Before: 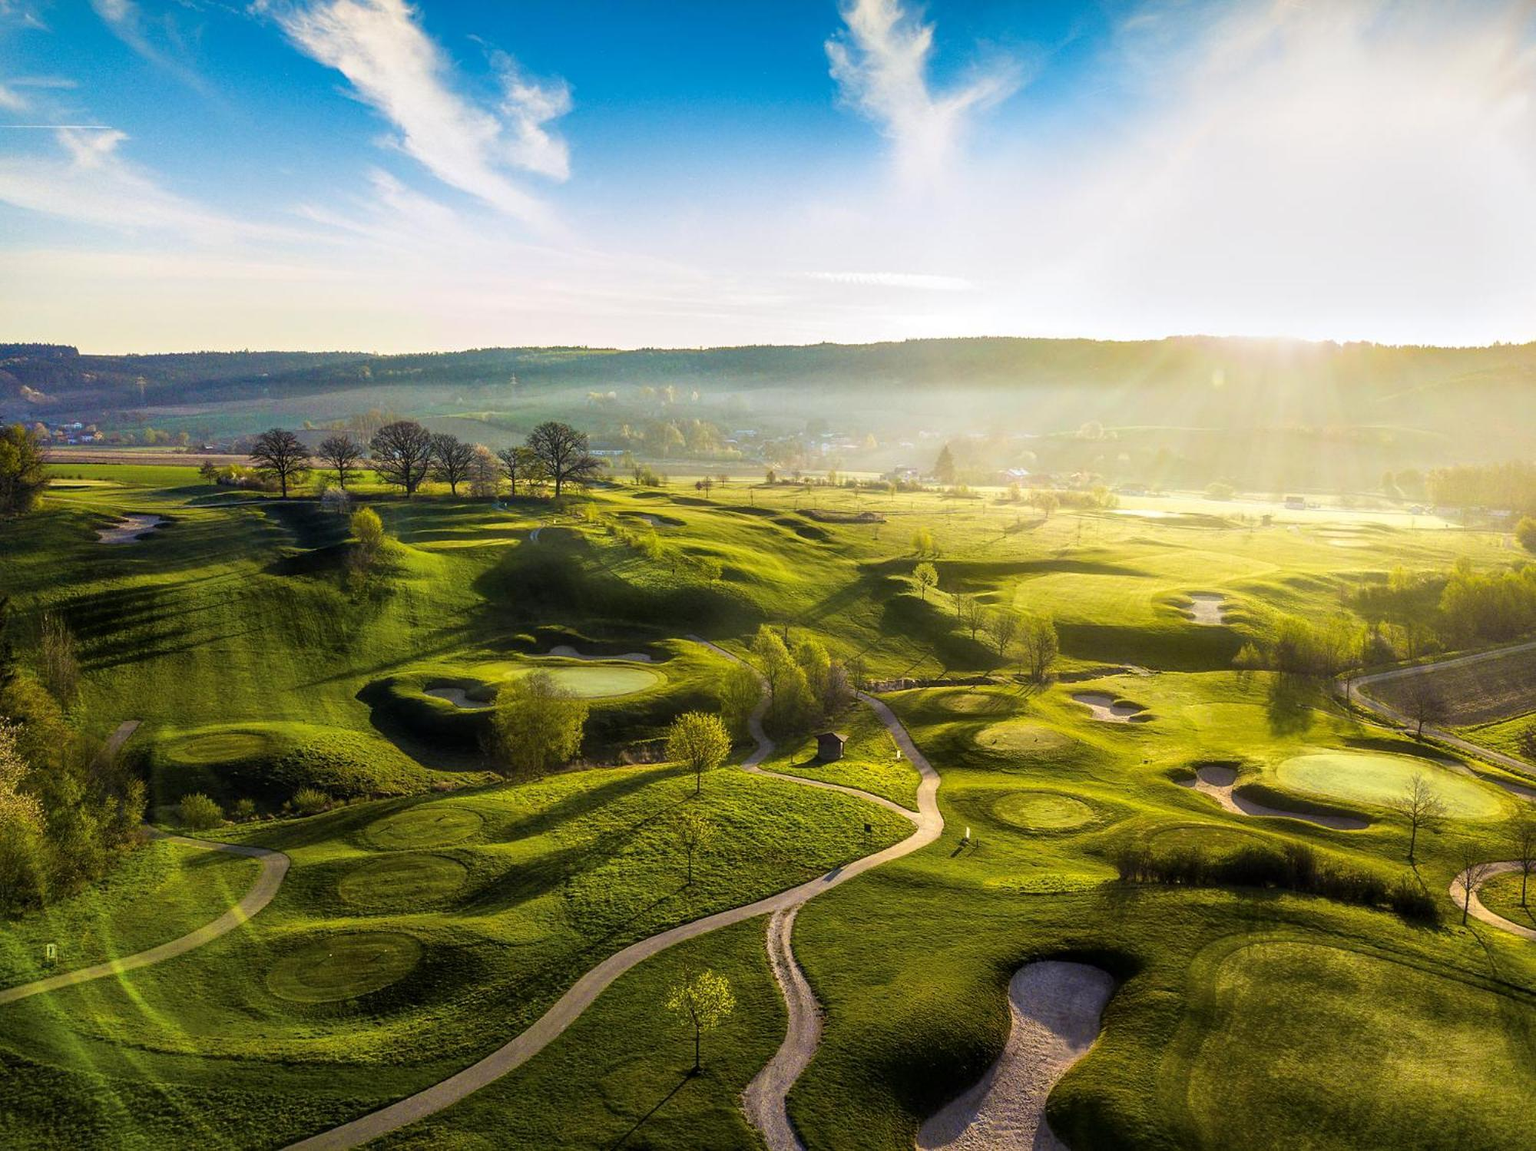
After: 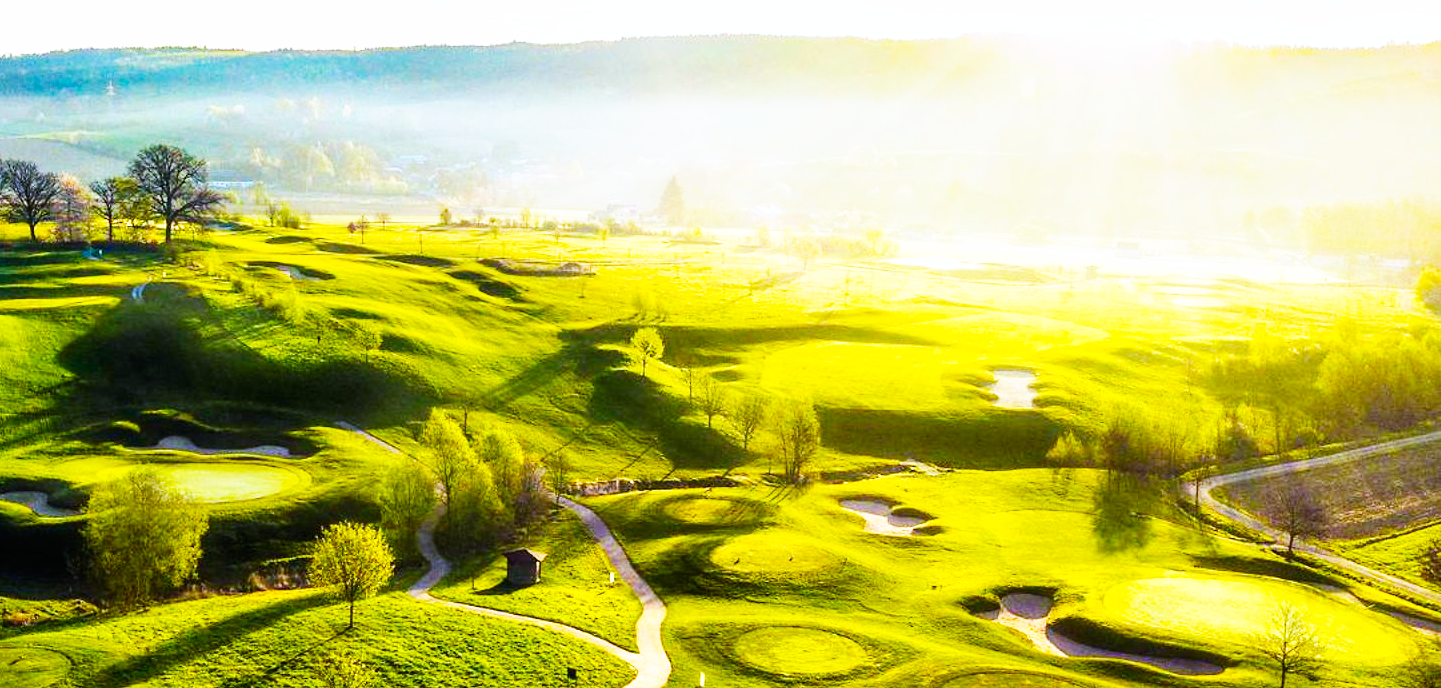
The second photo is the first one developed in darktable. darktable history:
crop and rotate: left 27.938%, top 27.046%, bottom 27.046%
color calibration: illuminant as shot in camera, x 0.37, y 0.382, temperature 4313.32 K
color balance rgb: linear chroma grading › global chroma 15%, perceptual saturation grading › global saturation 30%
base curve: curves: ch0 [(0, 0) (0.007, 0.004) (0.027, 0.03) (0.046, 0.07) (0.207, 0.54) (0.442, 0.872) (0.673, 0.972) (1, 1)], preserve colors none
